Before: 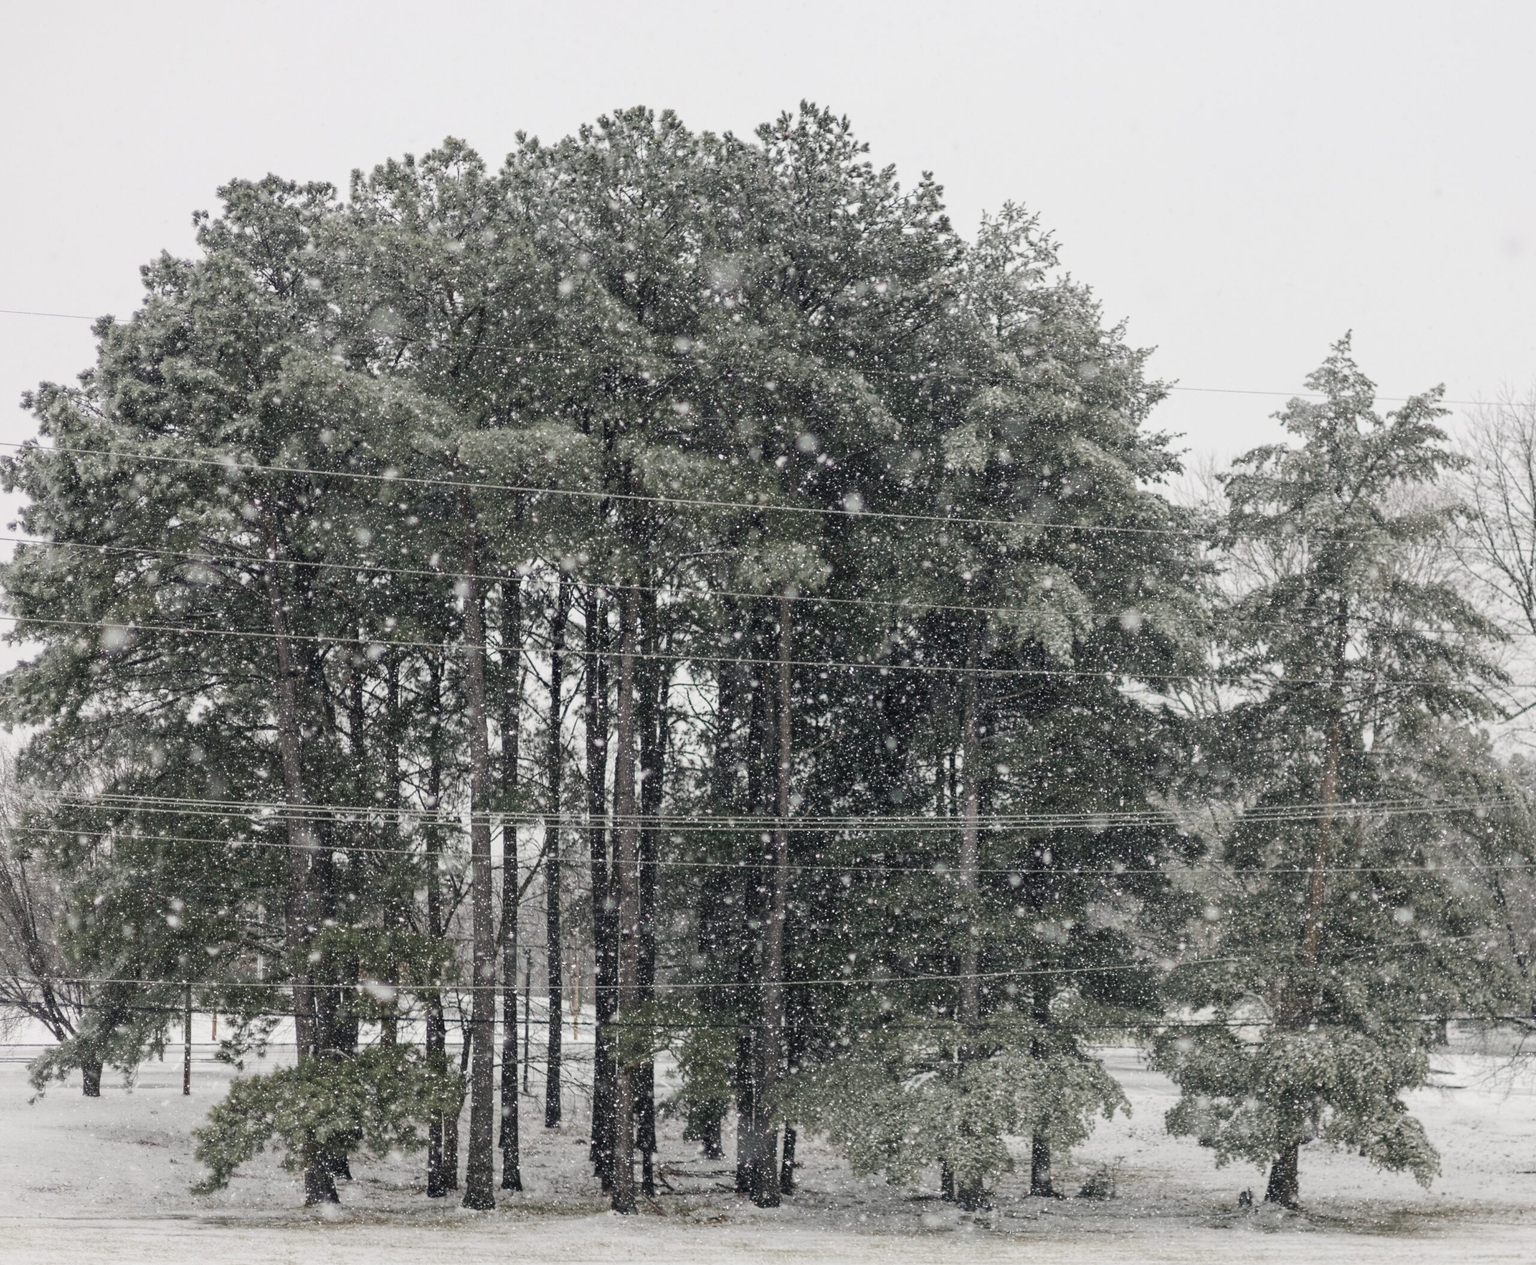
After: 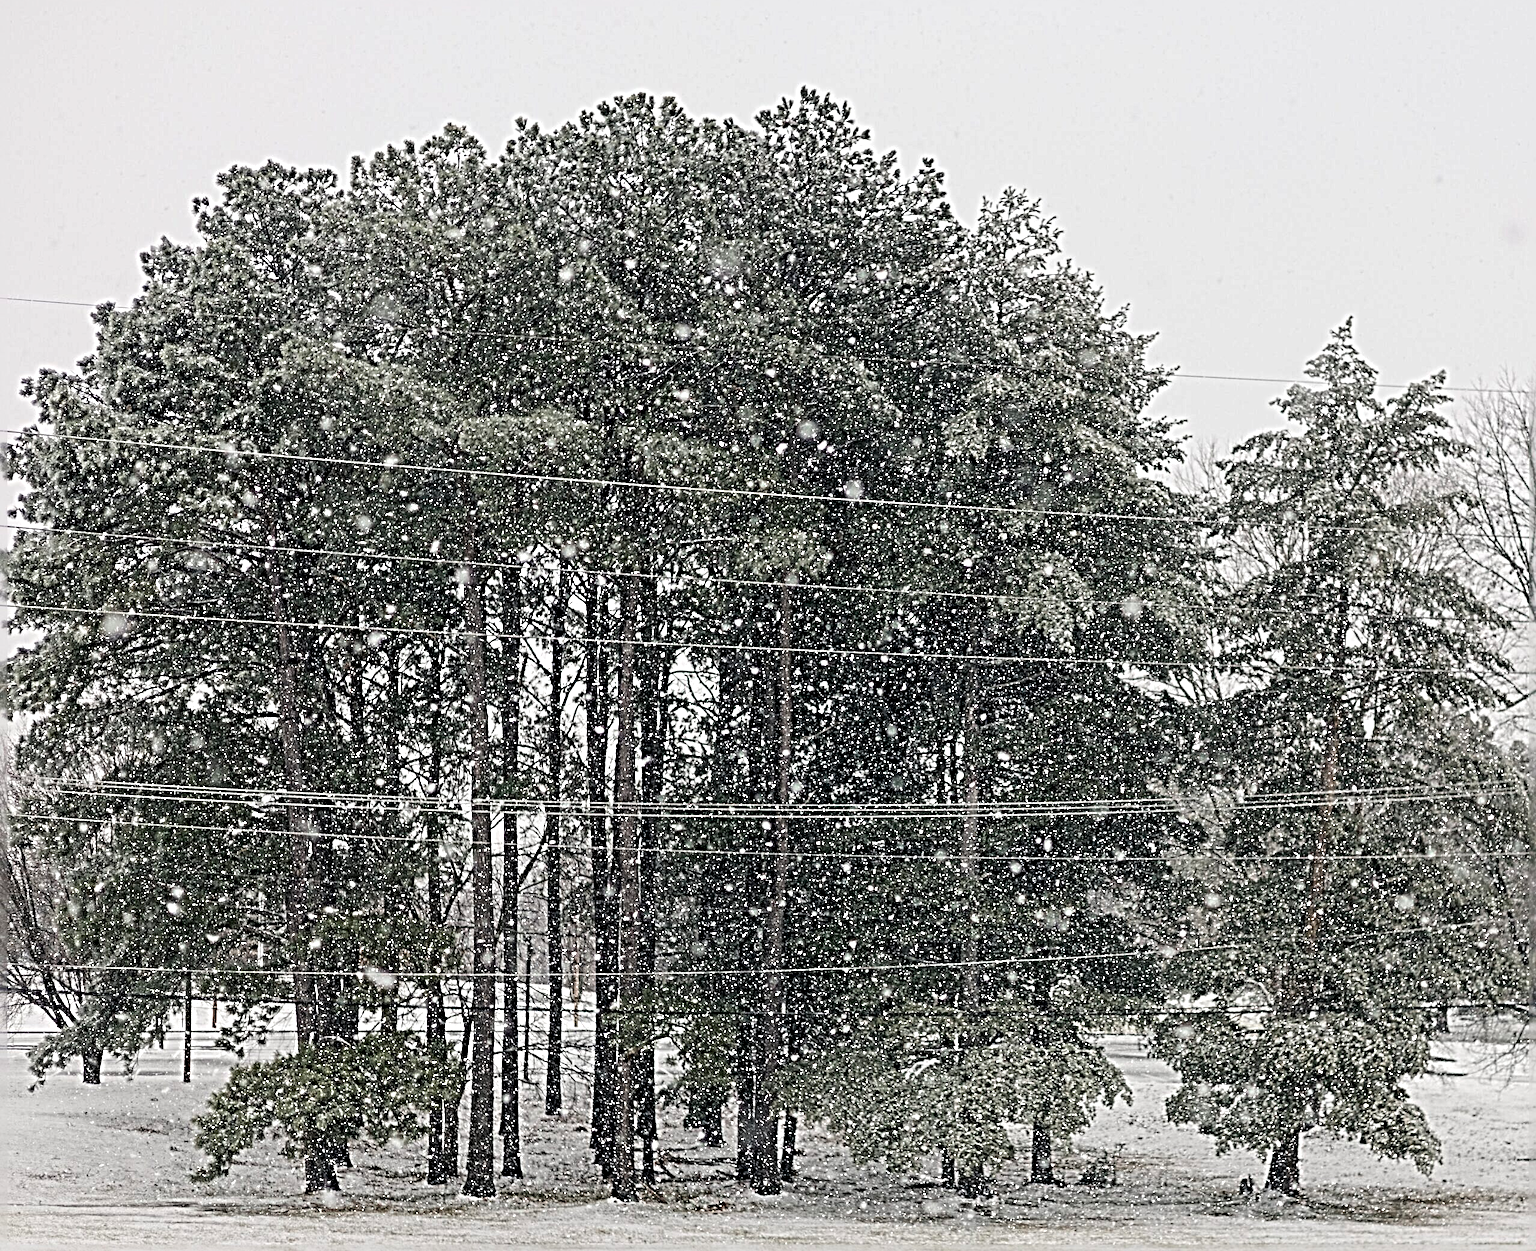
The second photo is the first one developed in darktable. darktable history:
crop: top 1.049%, right 0.001%
sharpen: radius 6.3, amount 1.8, threshold 0
